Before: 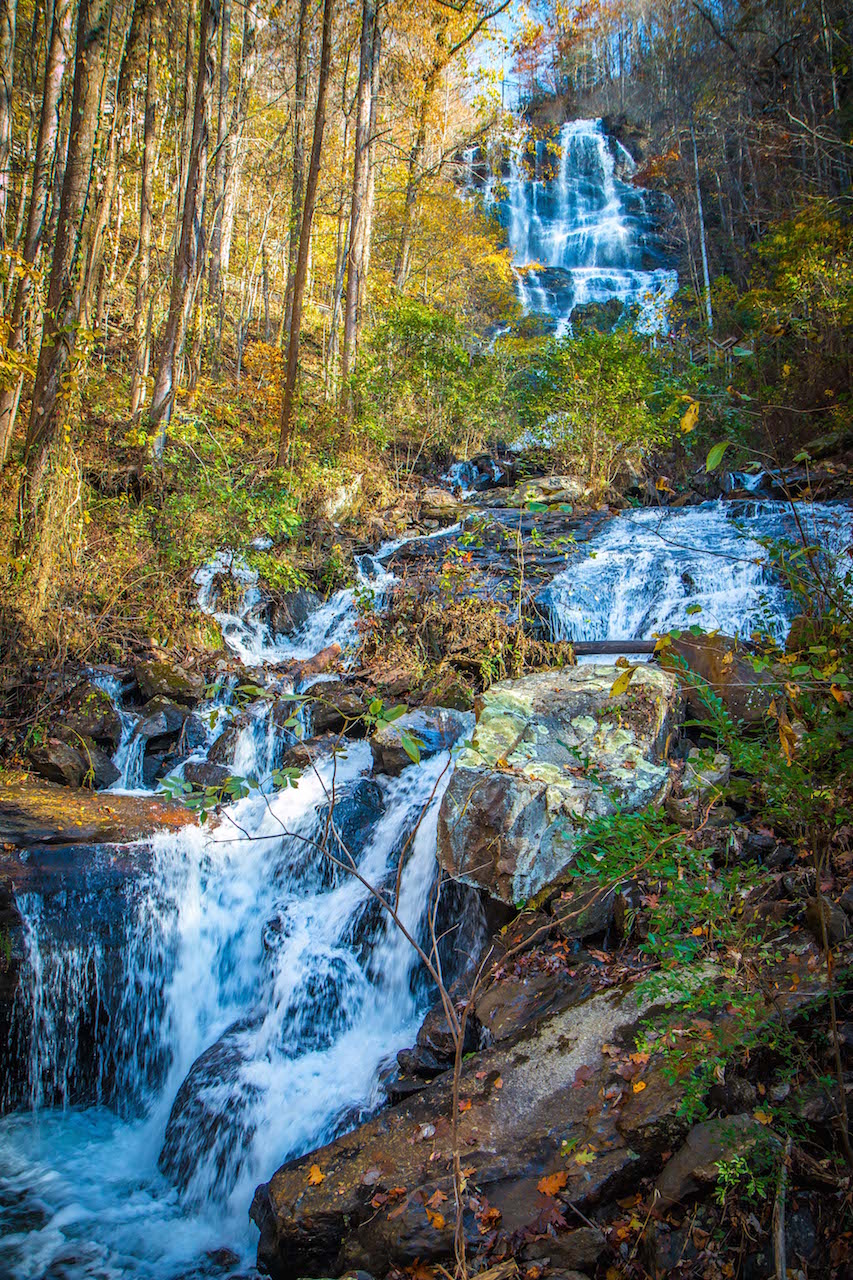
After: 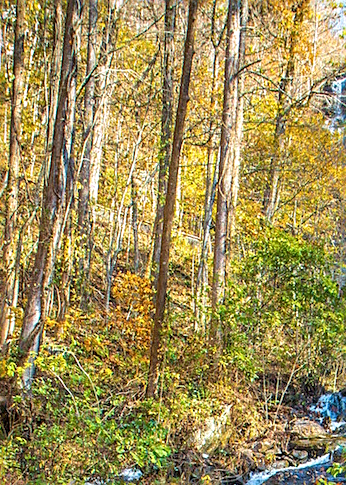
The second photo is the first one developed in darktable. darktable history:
exposure: exposure 0.128 EV, compensate highlight preservation false
sharpen: on, module defaults
crop: left 15.452%, top 5.459%, right 43.956%, bottom 56.62%
